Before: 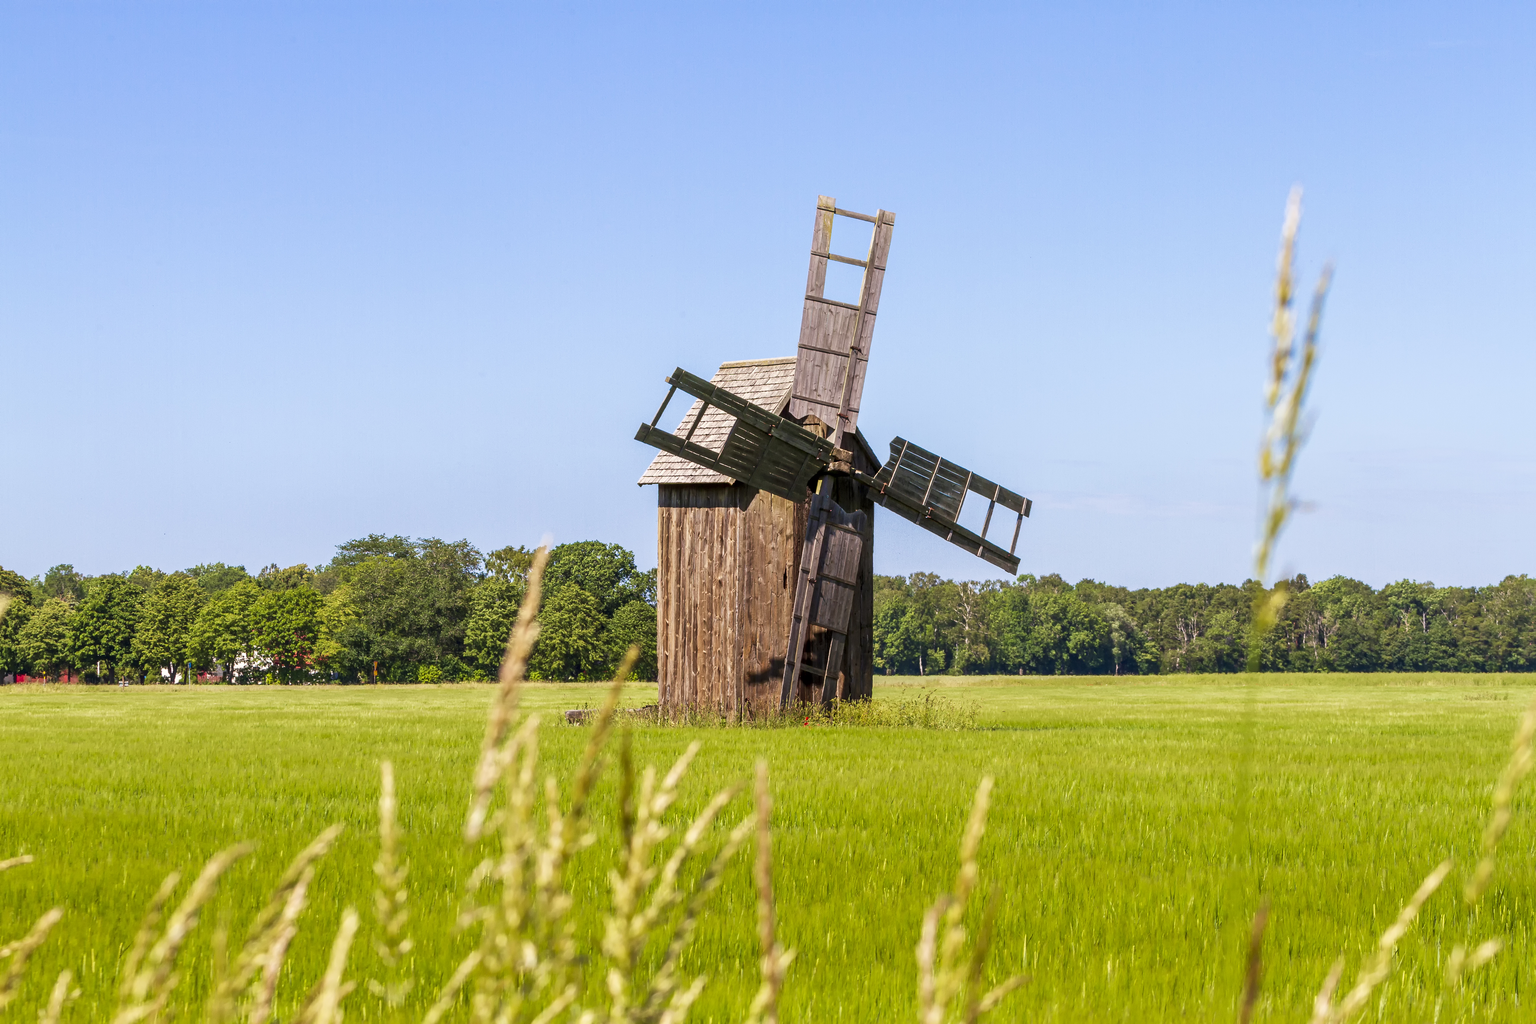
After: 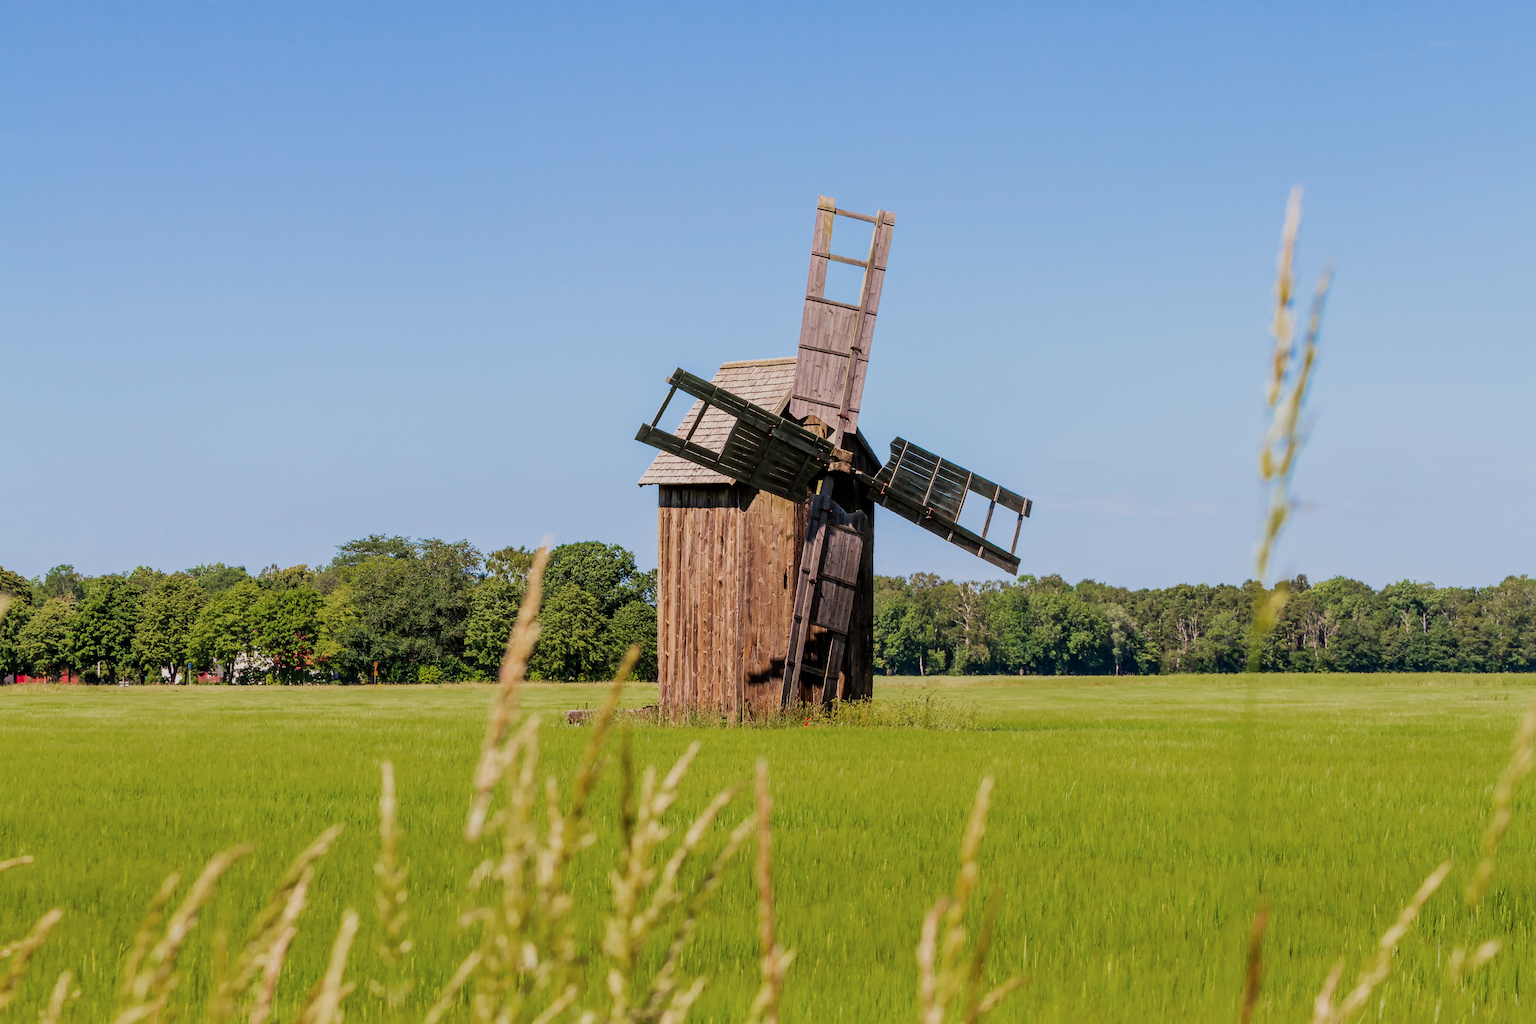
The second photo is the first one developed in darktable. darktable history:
color zones: curves: ch0 [(0, 0.5) (0.143, 0.5) (0.286, 0.456) (0.429, 0.5) (0.571, 0.5) (0.714, 0.5) (0.857, 0.5) (1, 0.5)]; ch1 [(0, 0.5) (0.143, 0.5) (0.286, 0.422) (0.429, 0.5) (0.571, 0.5) (0.714, 0.5) (0.857, 0.5) (1, 0.5)]
filmic rgb: black relative exposure -7.44 EV, white relative exposure 4.84 EV, hardness 3.4, color science v6 (2022)
